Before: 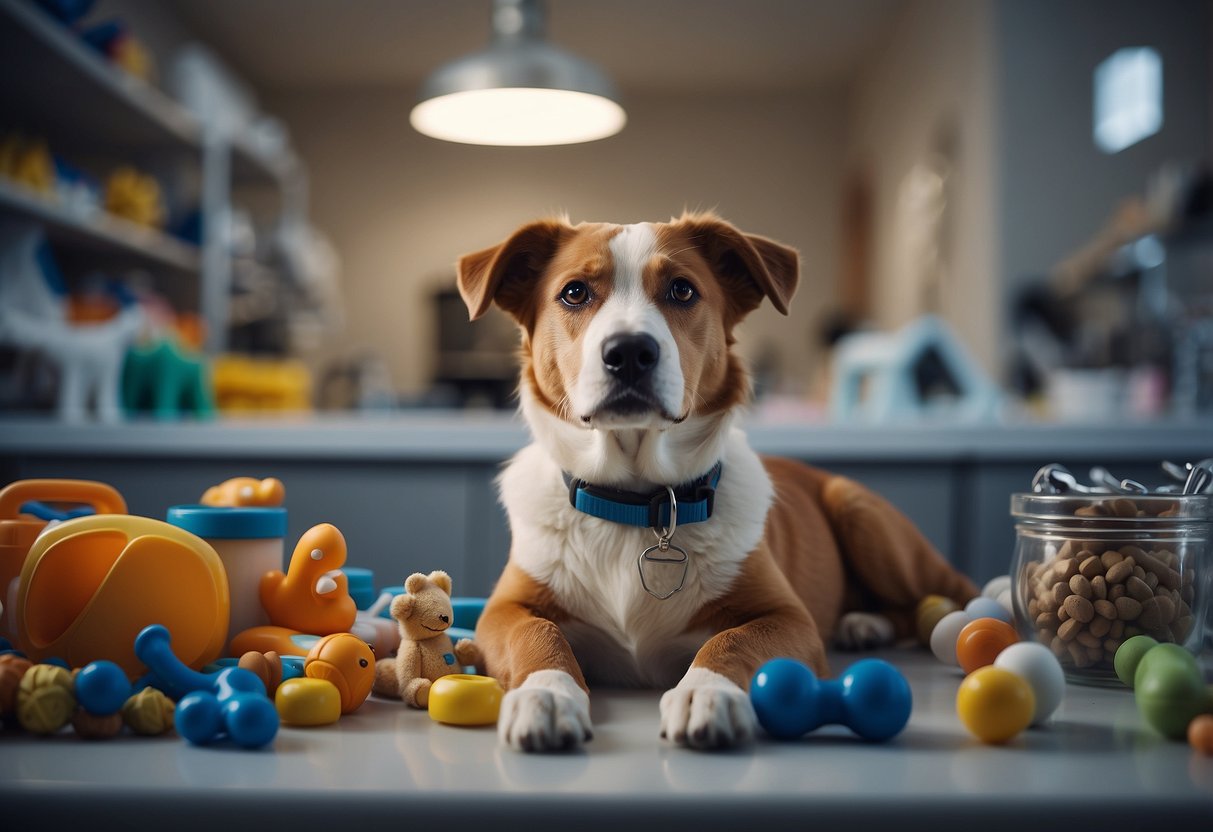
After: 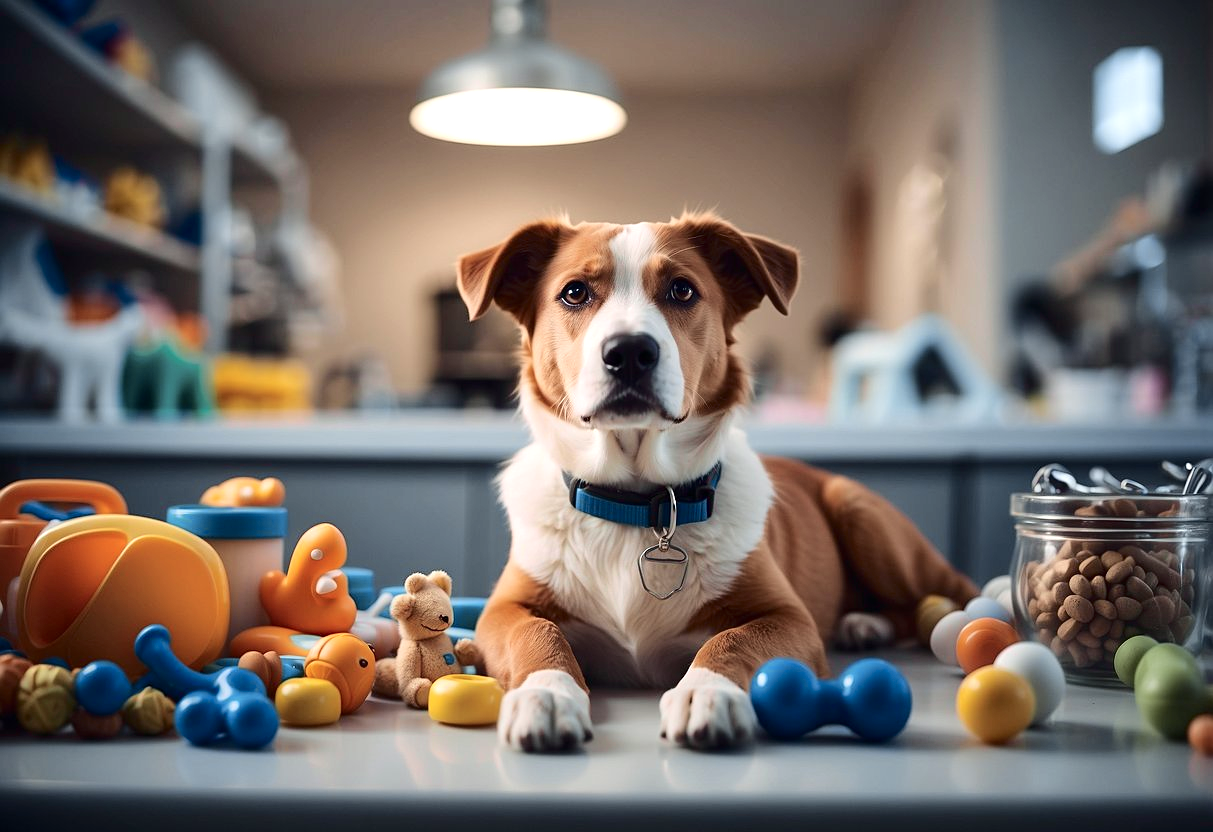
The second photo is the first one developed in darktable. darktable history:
tone curve: curves: ch0 [(0, 0) (0.105, 0.068) (0.181, 0.14) (0.28, 0.259) (0.384, 0.404) (0.485, 0.531) (0.638, 0.681) (0.87, 0.883) (1, 0.977)]; ch1 [(0, 0) (0.161, 0.092) (0.35, 0.33) (0.379, 0.401) (0.456, 0.469) (0.501, 0.499) (0.516, 0.524) (0.562, 0.569) (0.635, 0.646) (1, 1)]; ch2 [(0, 0) (0.371, 0.362) (0.437, 0.437) (0.5, 0.5) (0.53, 0.524) (0.56, 0.561) (0.622, 0.606) (1, 1)], color space Lab, independent channels, preserve colors none
exposure: black level correction 0.001, exposure 0.5 EV, compensate highlight preservation false
sharpen: amount 0.207
